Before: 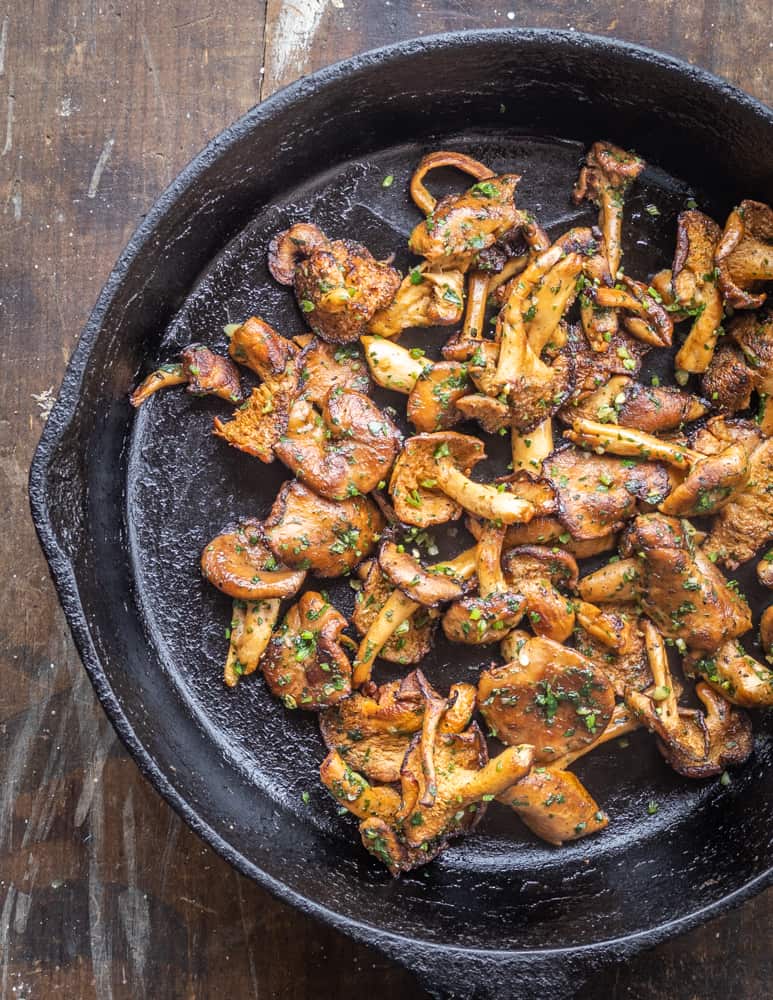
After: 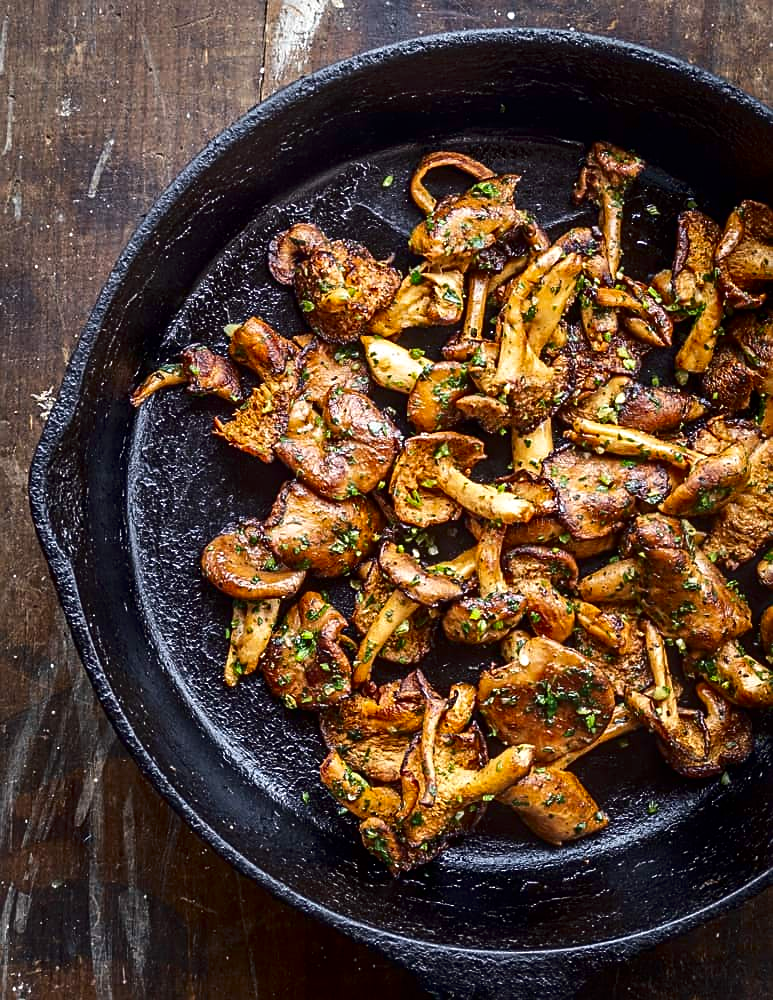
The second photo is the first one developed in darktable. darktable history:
contrast brightness saturation: contrast 0.131, brightness -0.237, saturation 0.149
sharpen: on, module defaults
shadows and highlights: shadows -10.43, white point adjustment 1.62, highlights 9.26
